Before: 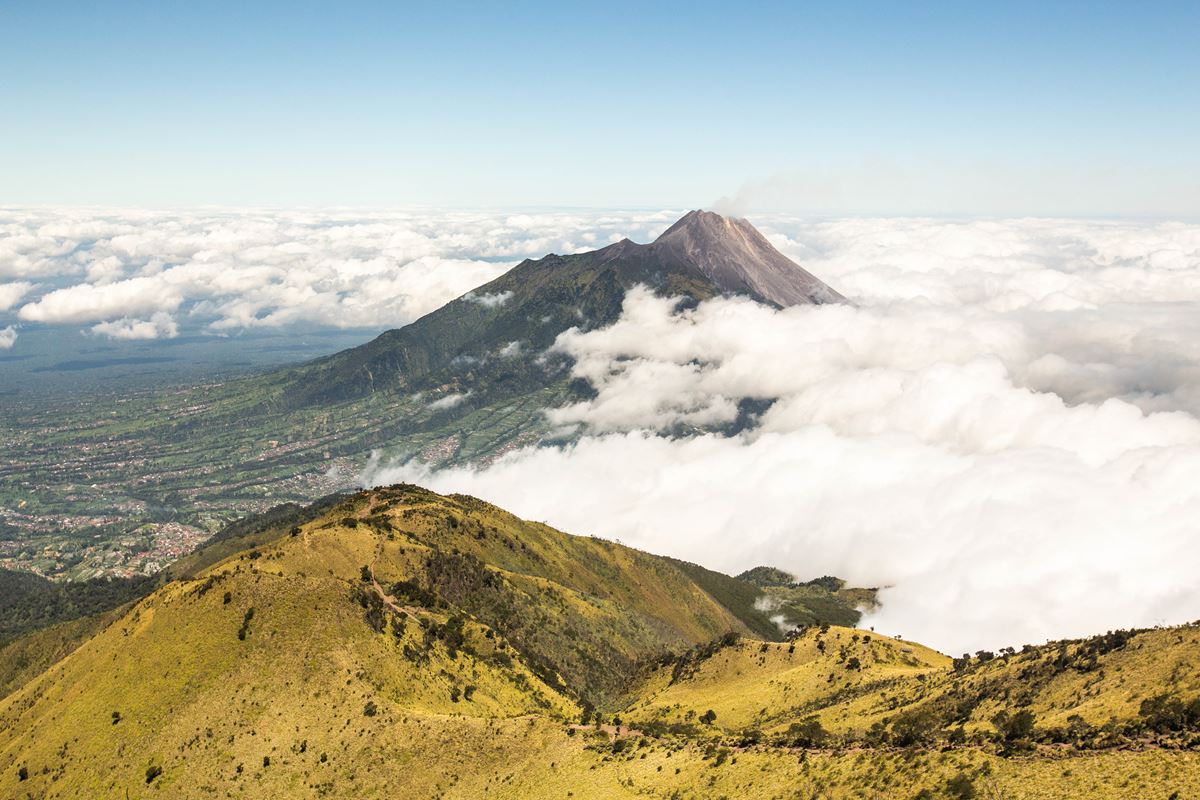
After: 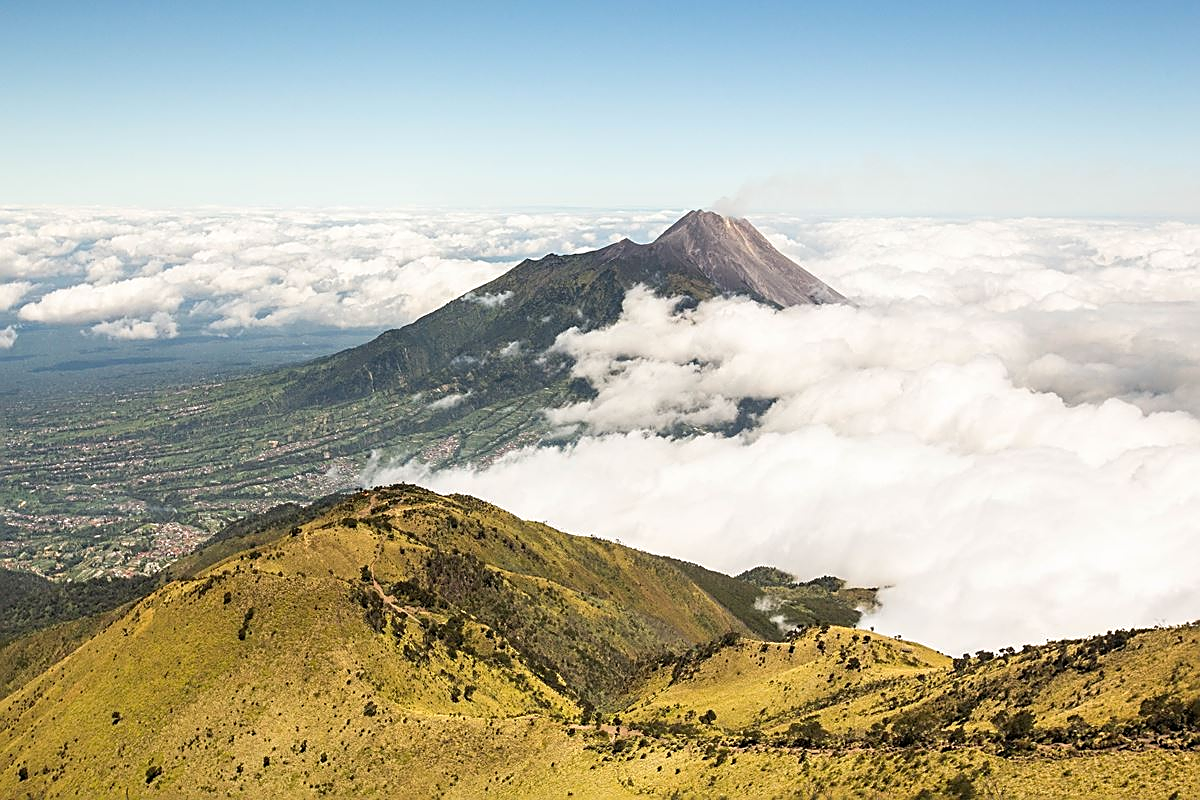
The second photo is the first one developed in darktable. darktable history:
sharpen: amount 0.75
